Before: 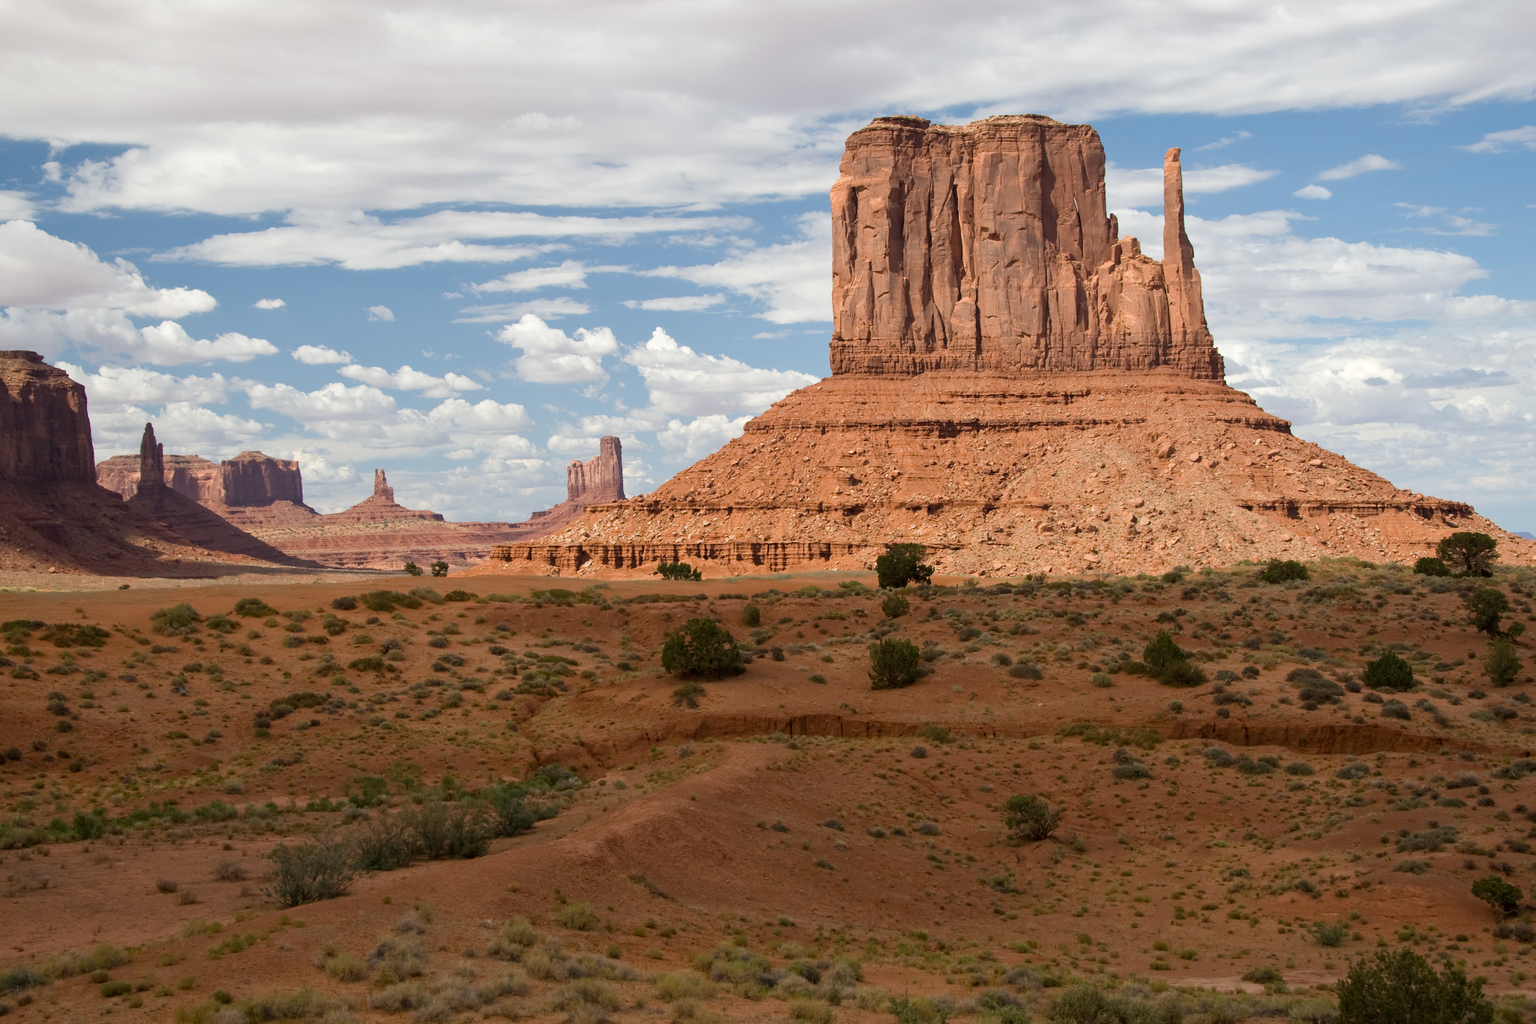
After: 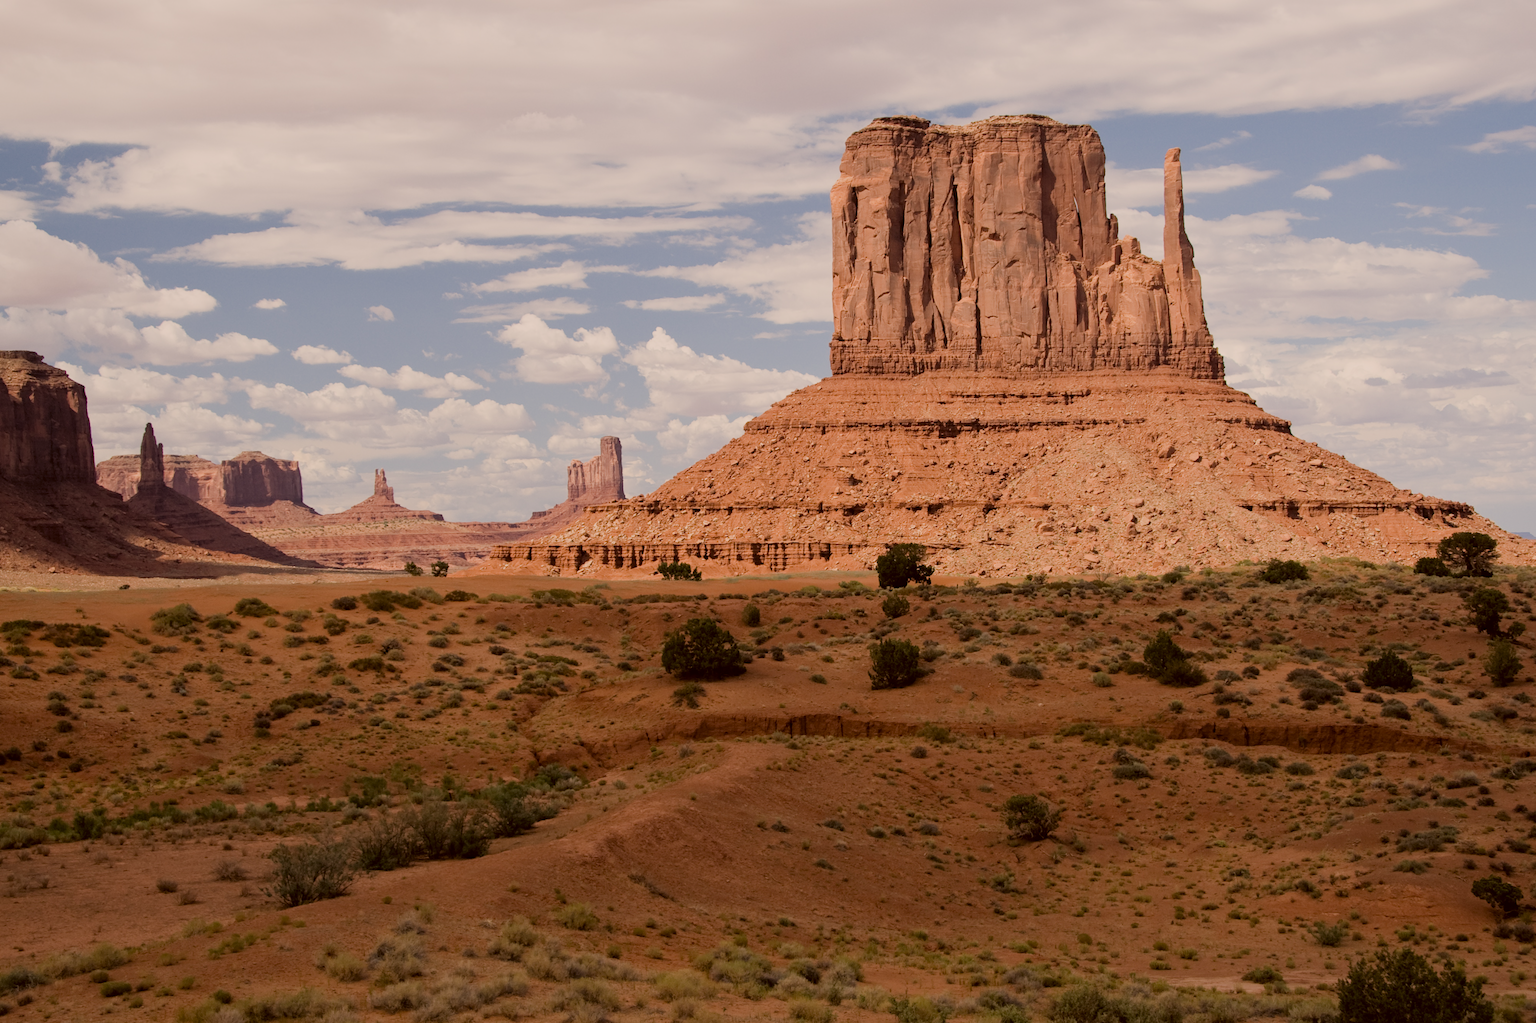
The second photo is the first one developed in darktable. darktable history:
color correction: highlights a* 6.43, highlights b* 7.49, shadows a* 5.96, shadows b* 6.99, saturation 0.933
filmic rgb: black relative exposure -7.65 EV, white relative exposure 4.56 EV, threshold 5.99 EV, hardness 3.61, enable highlight reconstruction true
